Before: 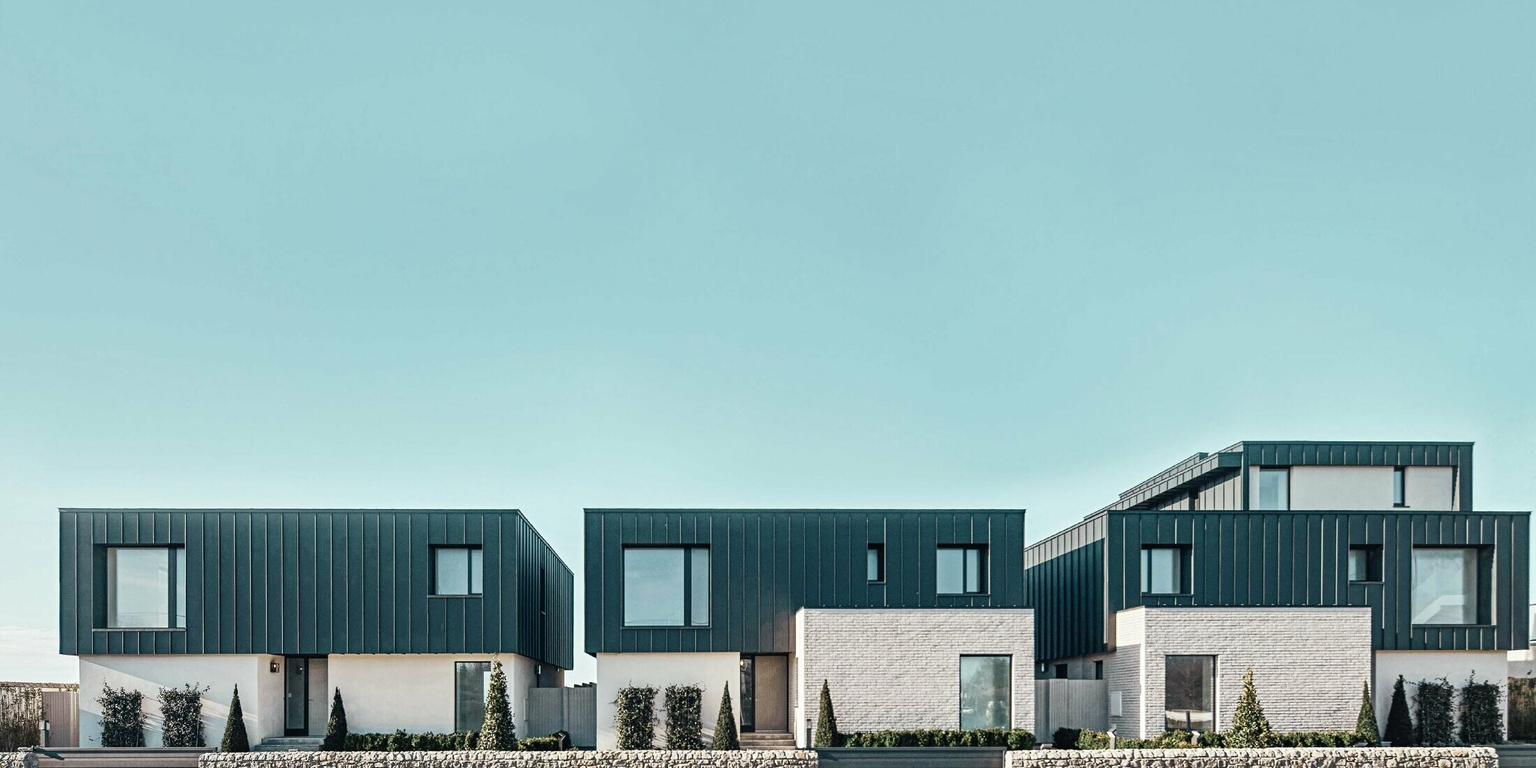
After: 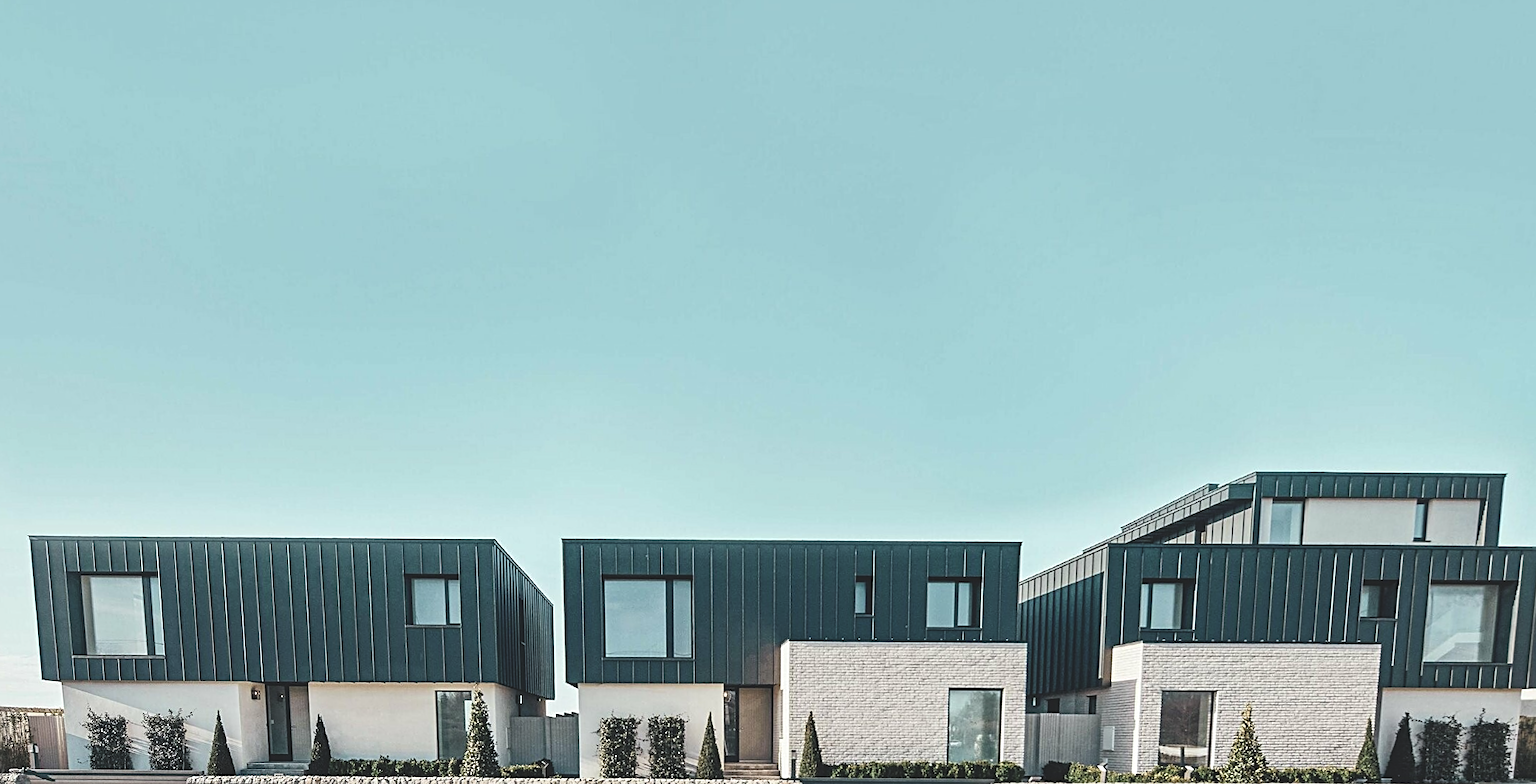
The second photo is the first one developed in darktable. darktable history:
crop: left 0.434%, top 0.485%, right 0.244%, bottom 0.386%
rotate and perspective: rotation 0.074°, lens shift (vertical) 0.096, lens shift (horizontal) -0.041, crop left 0.043, crop right 0.952, crop top 0.024, crop bottom 0.979
exposure: black level correction -0.015, compensate highlight preservation false
sharpen: on, module defaults
